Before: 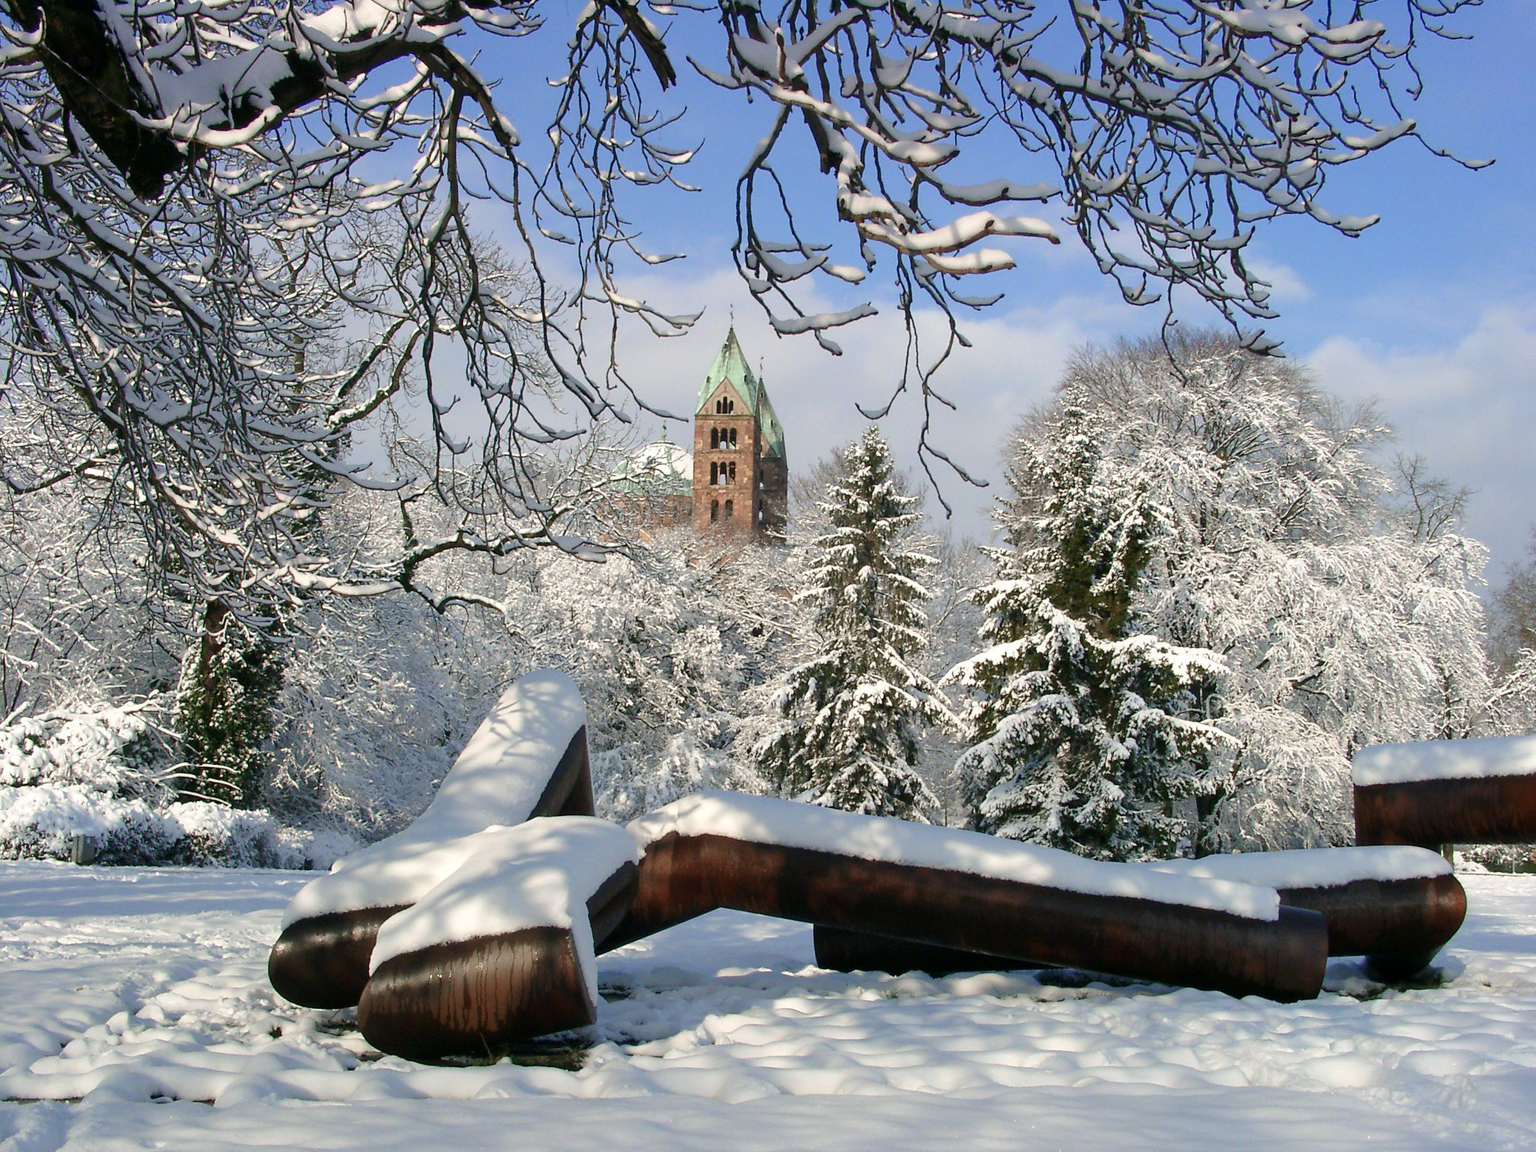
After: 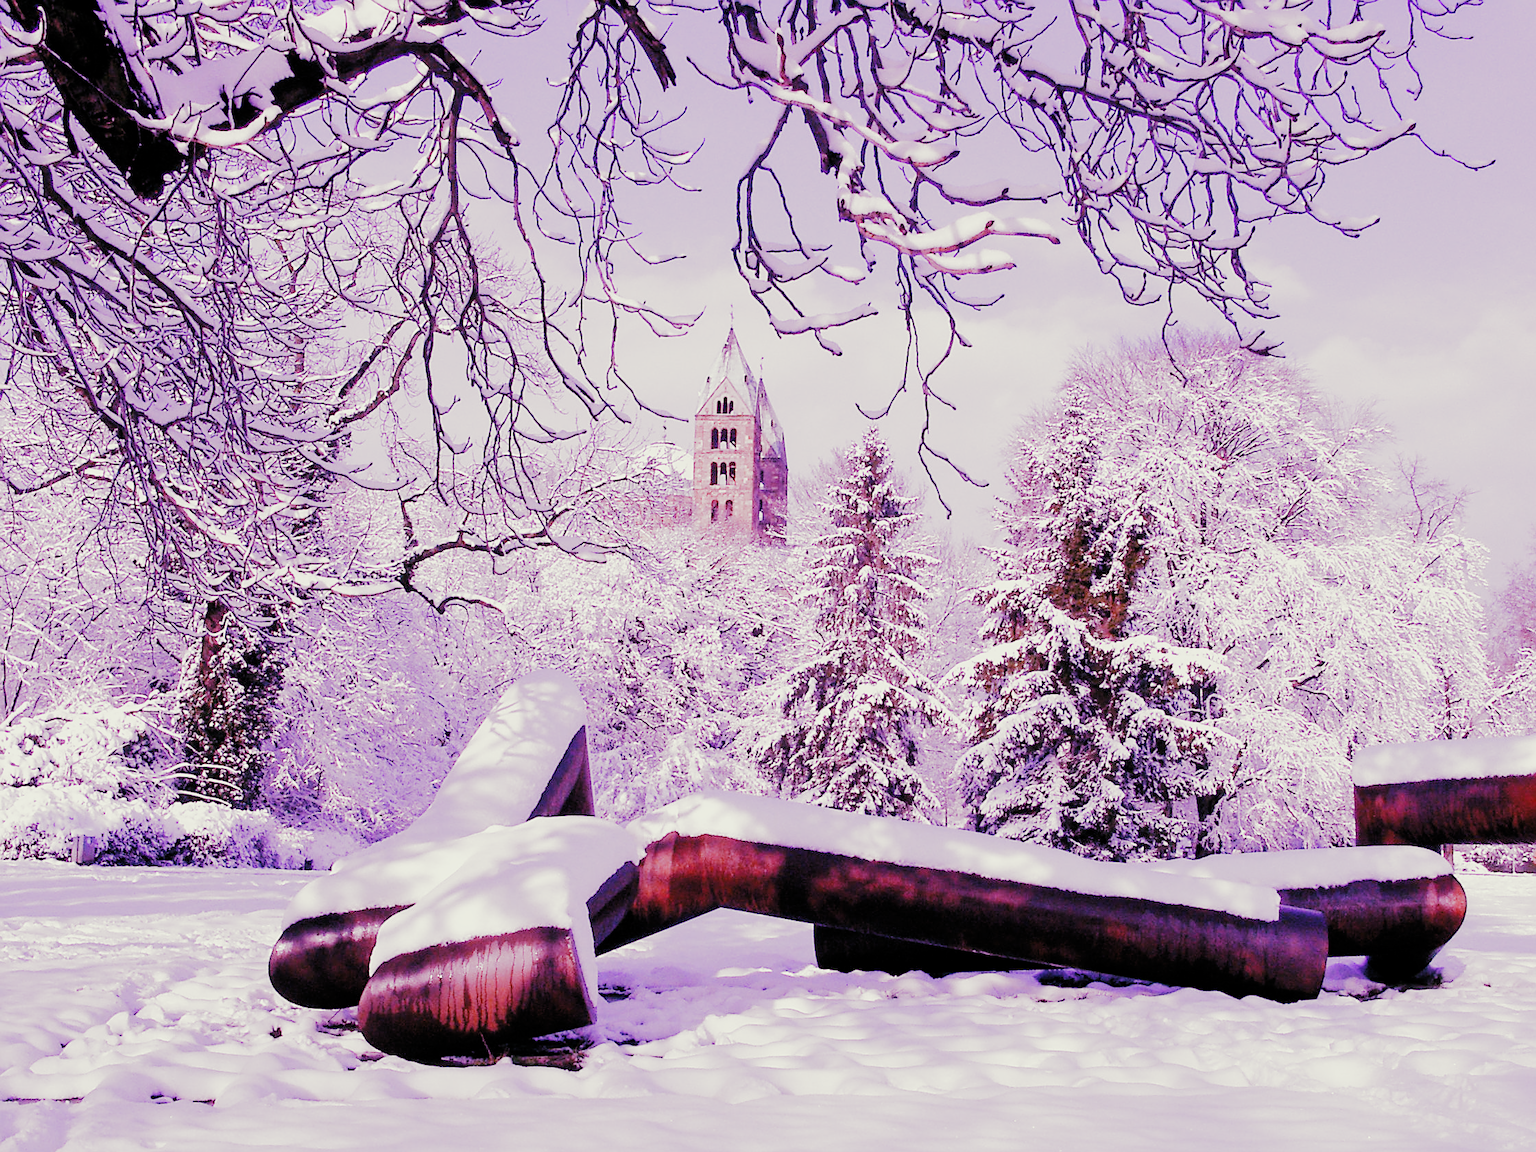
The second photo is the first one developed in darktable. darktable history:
sharpen: on, module defaults
white balance: red 1.944, blue 2.384
base curve: preserve colors none
filmic: grey point source 11.56, black point source -6.69, white point source 4.9, grey point target 18, white point target 100, output power 2.2, latitude stops 2, contrast 1.6, saturation 100, global saturation 100, balance 4.16
color correction: highlights a* -4.28, highlights b* 6.53
